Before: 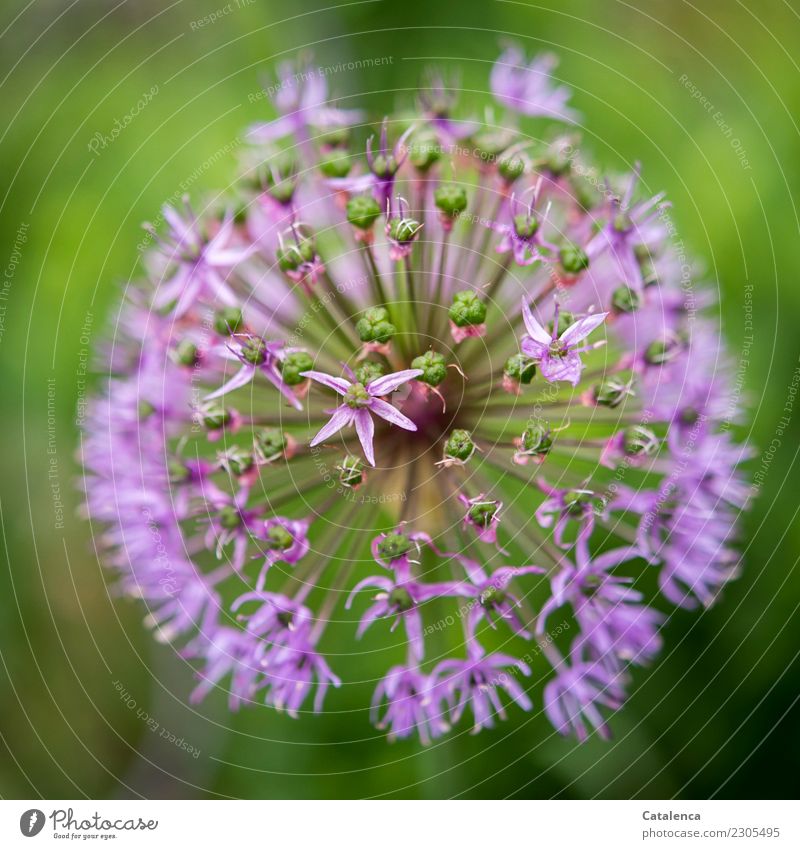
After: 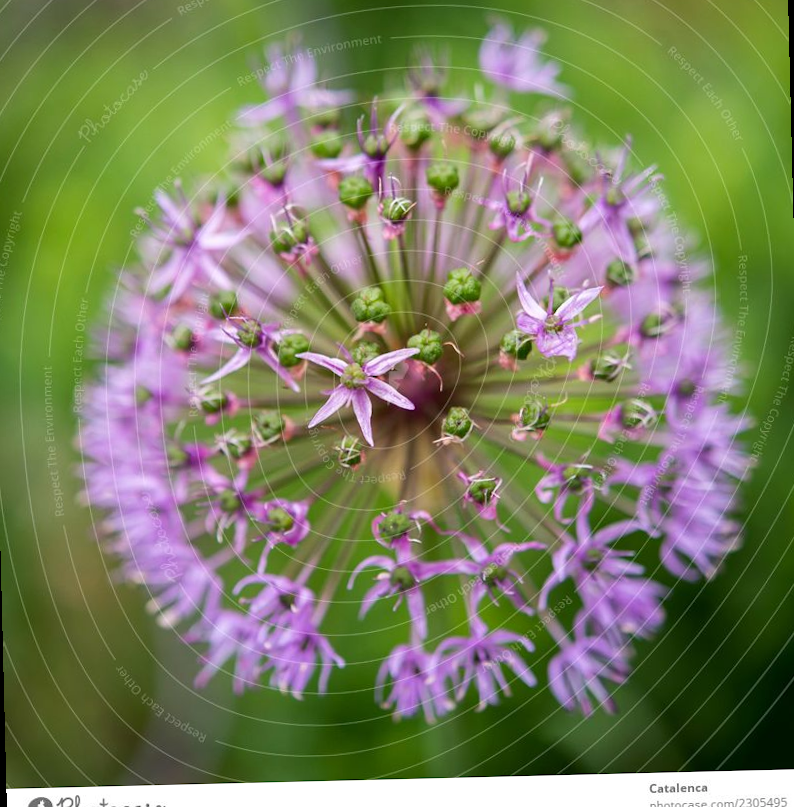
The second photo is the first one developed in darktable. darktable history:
rotate and perspective: rotation -1.42°, crop left 0.016, crop right 0.984, crop top 0.035, crop bottom 0.965
